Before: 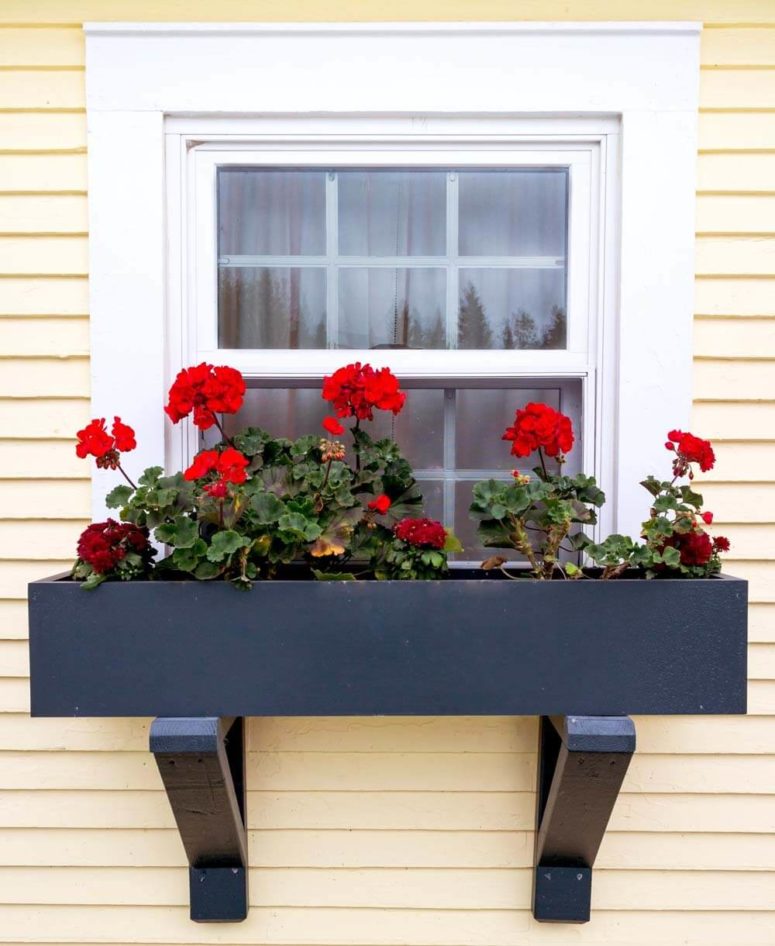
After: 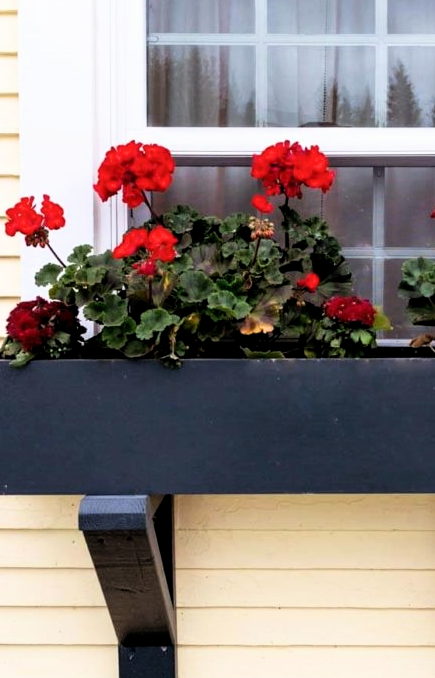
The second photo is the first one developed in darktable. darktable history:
crop: left 9.22%, top 23.56%, right 34.577%, bottom 4.714%
filmic rgb: black relative exposure -8.69 EV, white relative exposure 2.66 EV, threshold 5.96 EV, target black luminance 0%, target white luminance 99.949%, hardness 6.27, latitude 74.89%, contrast 1.314, highlights saturation mix -5.06%, enable highlight reconstruction true
